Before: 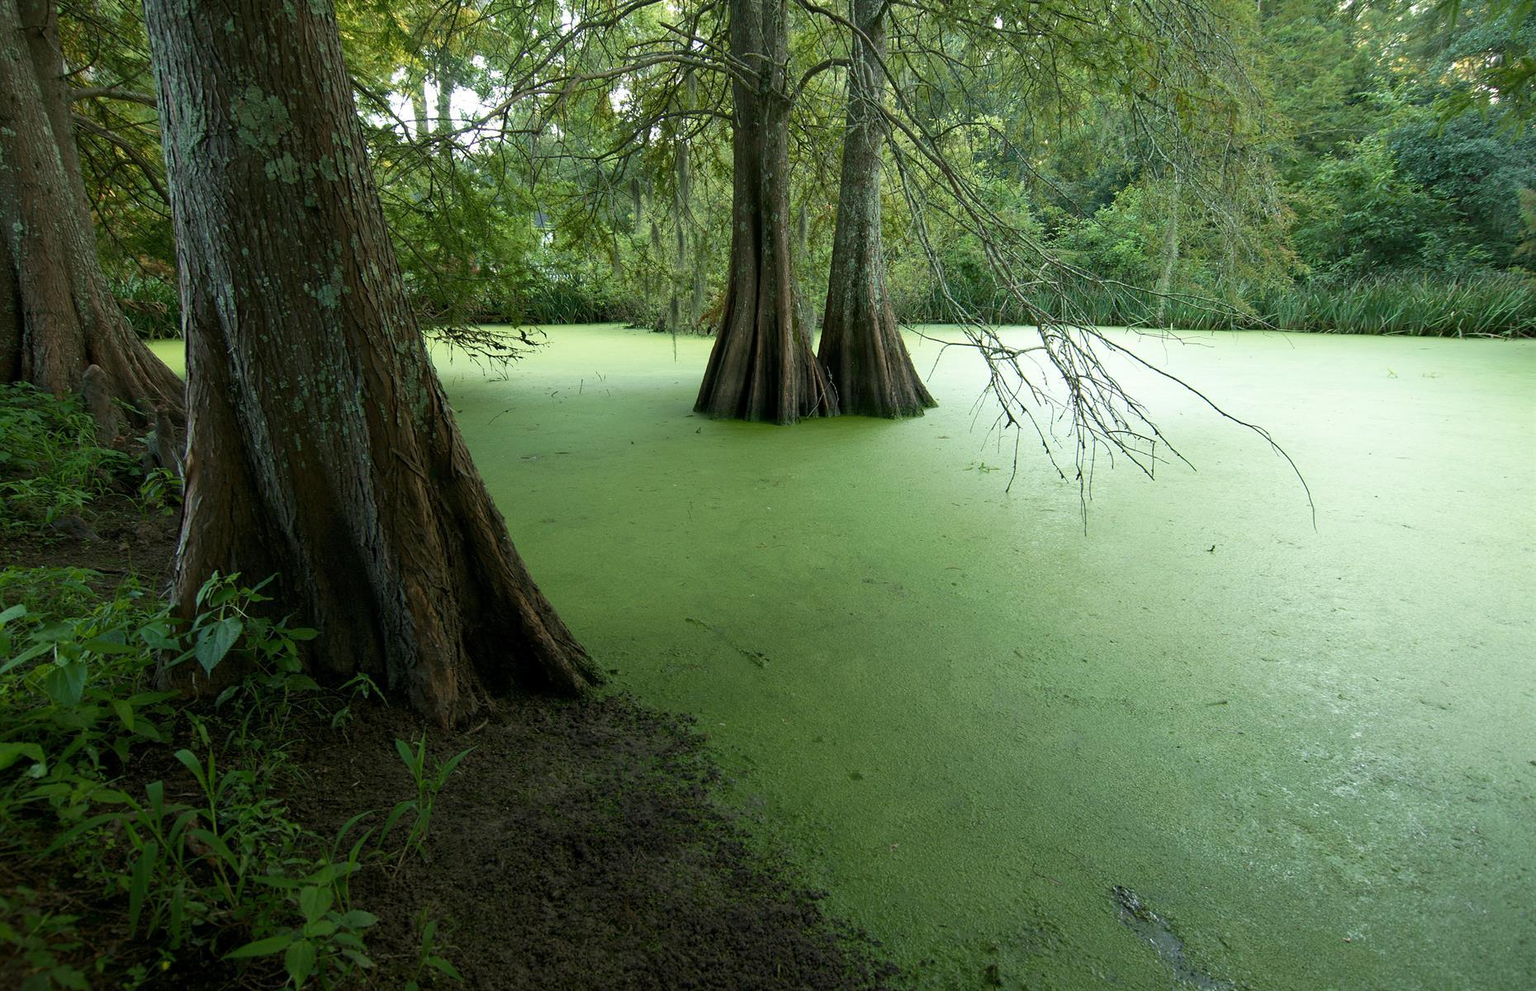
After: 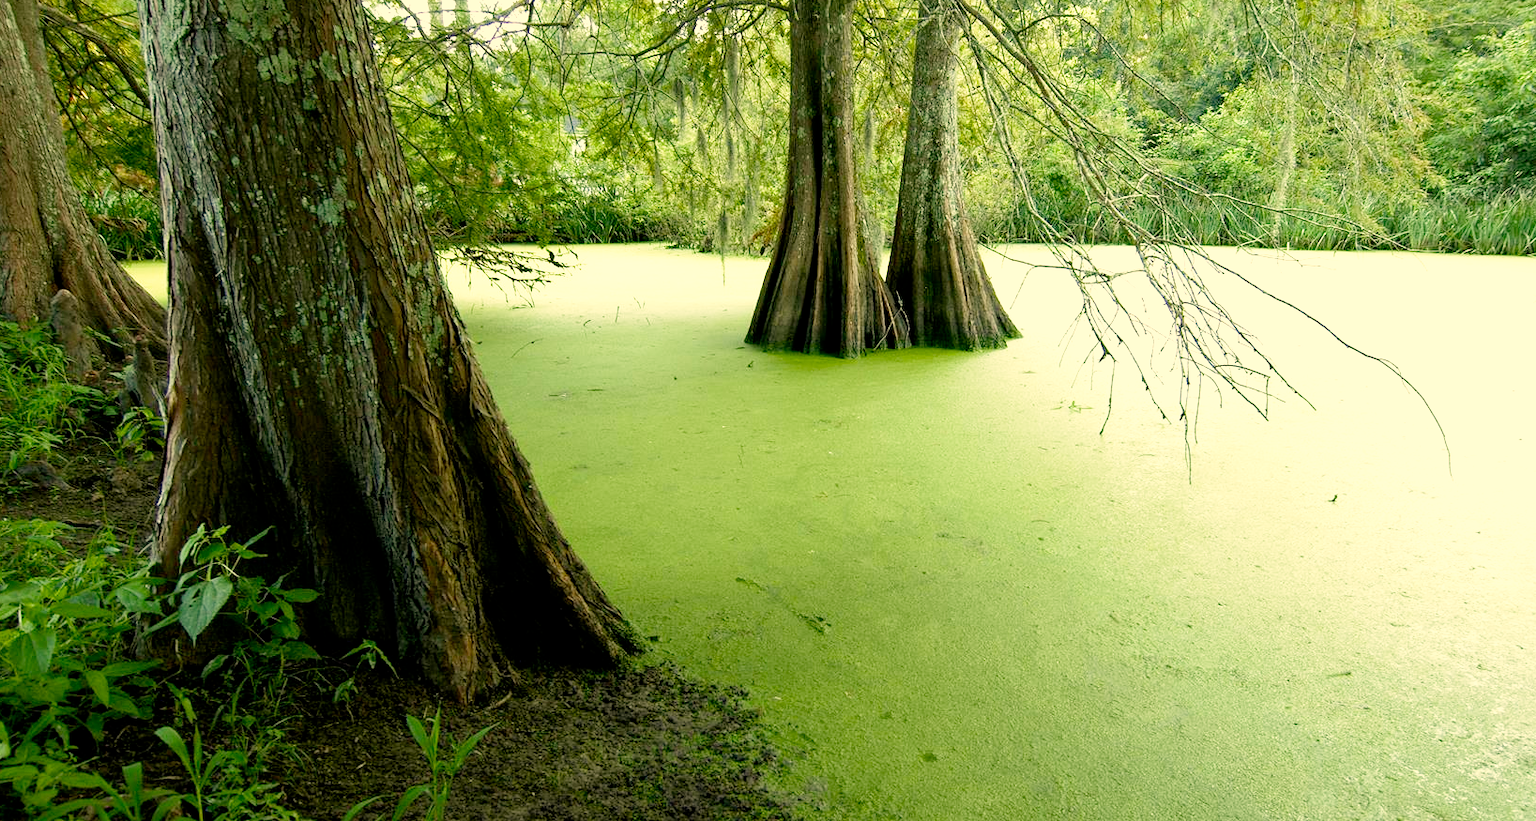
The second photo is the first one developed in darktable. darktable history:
filmic rgb: black relative exposure -7.74 EV, white relative exposure 4.36 EV, target black luminance 0%, hardness 3.76, latitude 50.56%, contrast 1.075, highlights saturation mix 9.21%, shadows ↔ highlights balance -0.251%, add noise in highlights 0.001, preserve chrominance no, color science v3 (2019), use custom middle-gray values true, contrast in highlights soft
crop and rotate: left 2.474%, top 11.113%, right 9.48%, bottom 15.834%
exposure: black level correction 0, exposure 1.44 EV, compensate highlight preservation false
color correction: highlights a* 2.33, highlights b* 23
